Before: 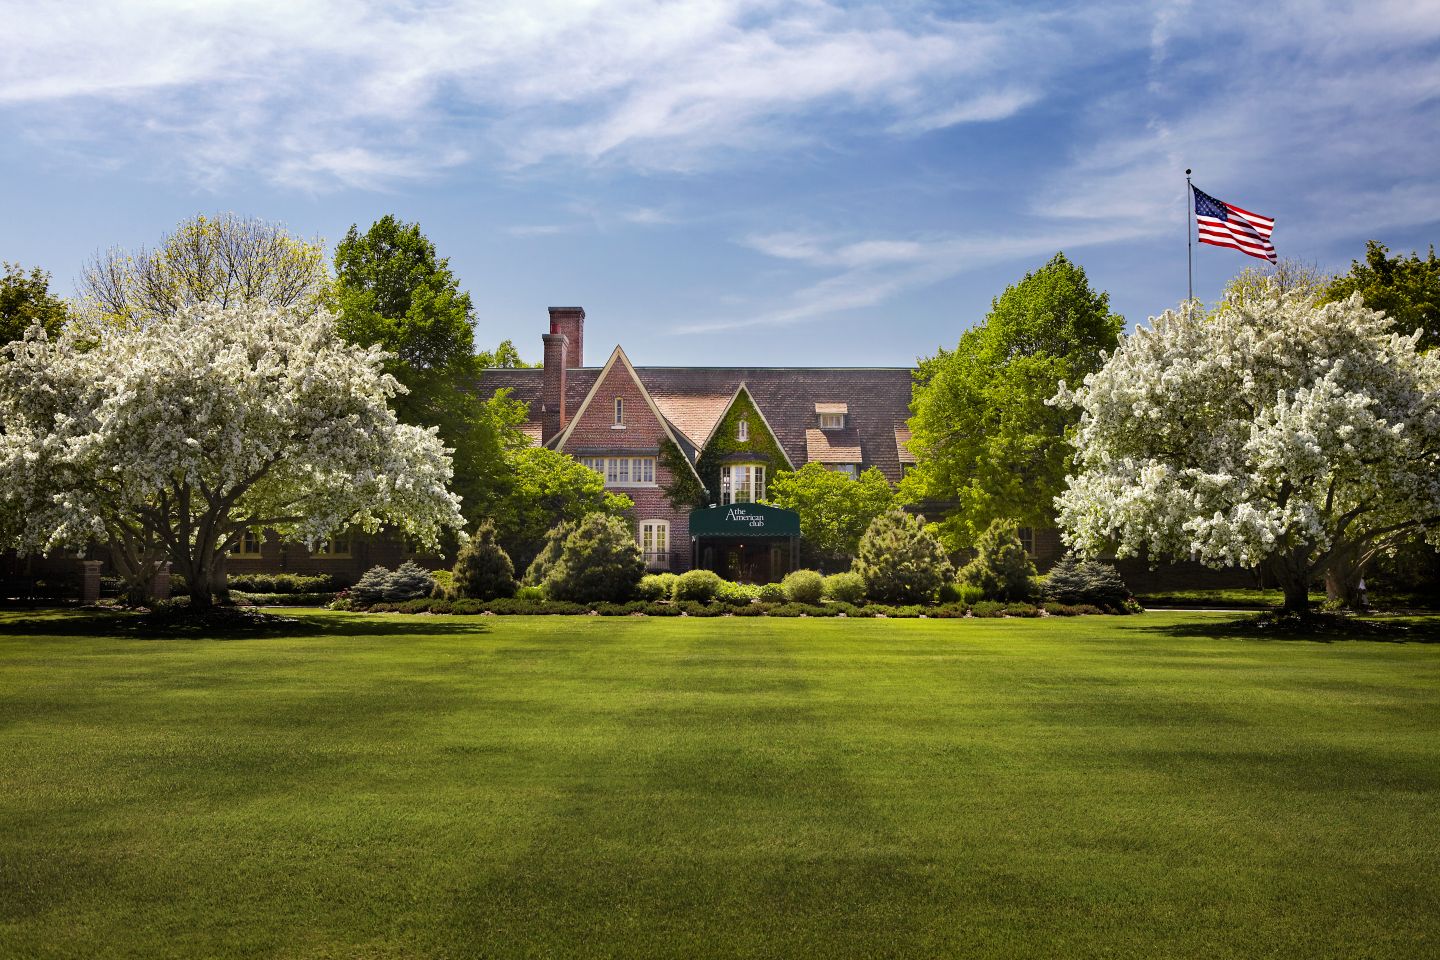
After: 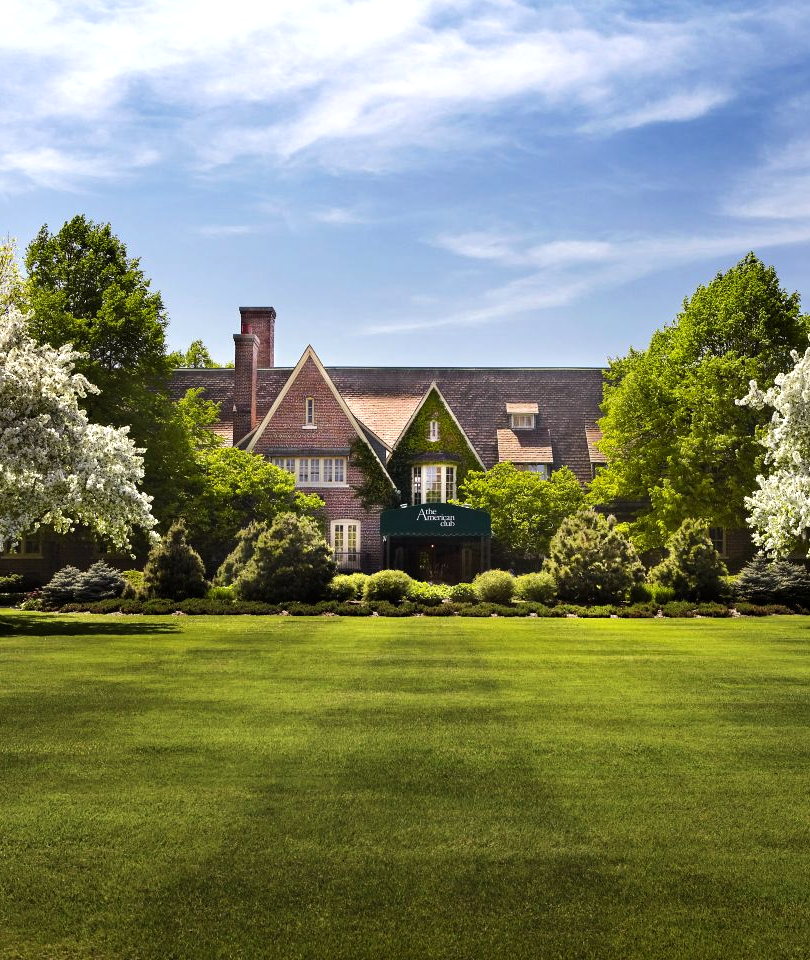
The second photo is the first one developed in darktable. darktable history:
tone equalizer: -8 EV -0.417 EV, -7 EV -0.389 EV, -6 EV -0.333 EV, -5 EV -0.222 EV, -3 EV 0.222 EV, -2 EV 0.333 EV, -1 EV 0.389 EV, +0 EV 0.417 EV, edges refinement/feathering 500, mask exposure compensation -1.57 EV, preserve details no
crop: left 21.496%, right 22.254%
